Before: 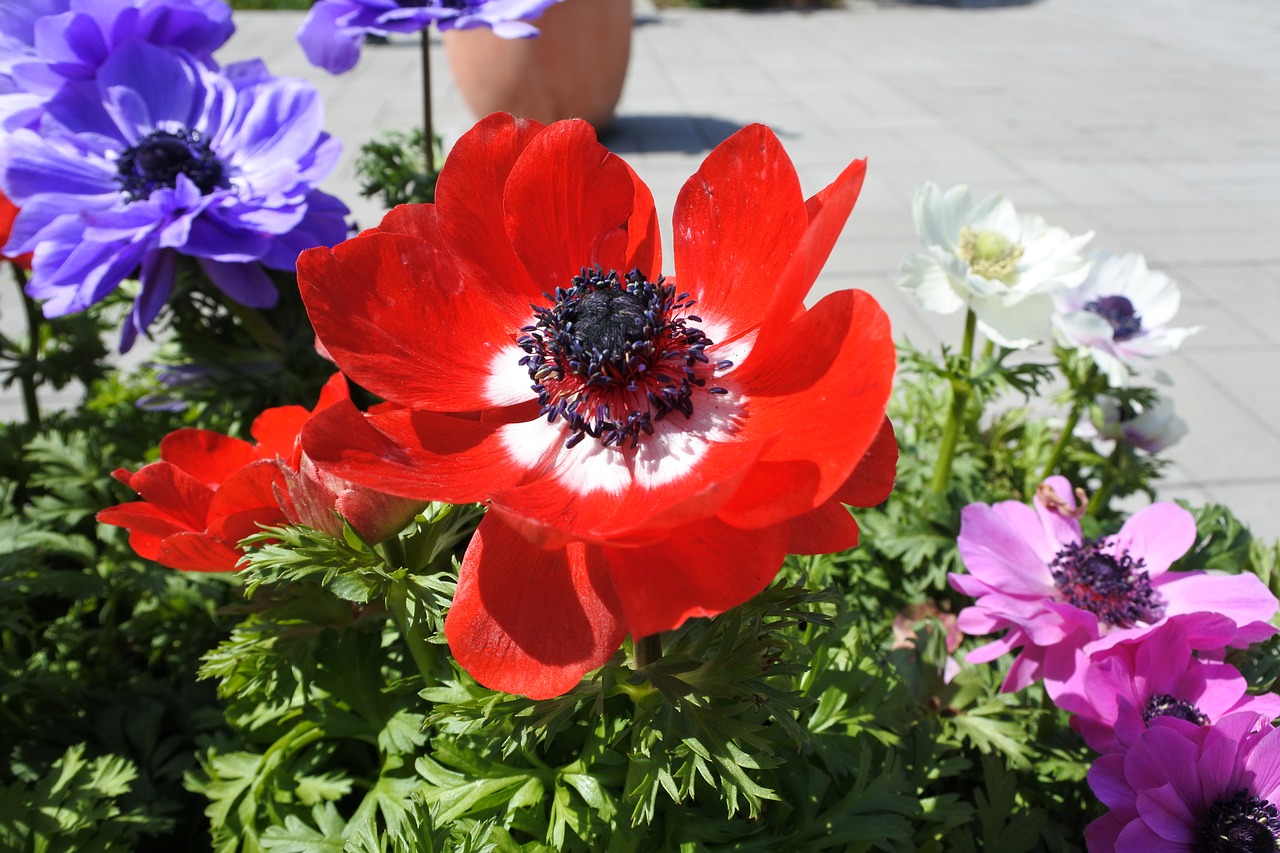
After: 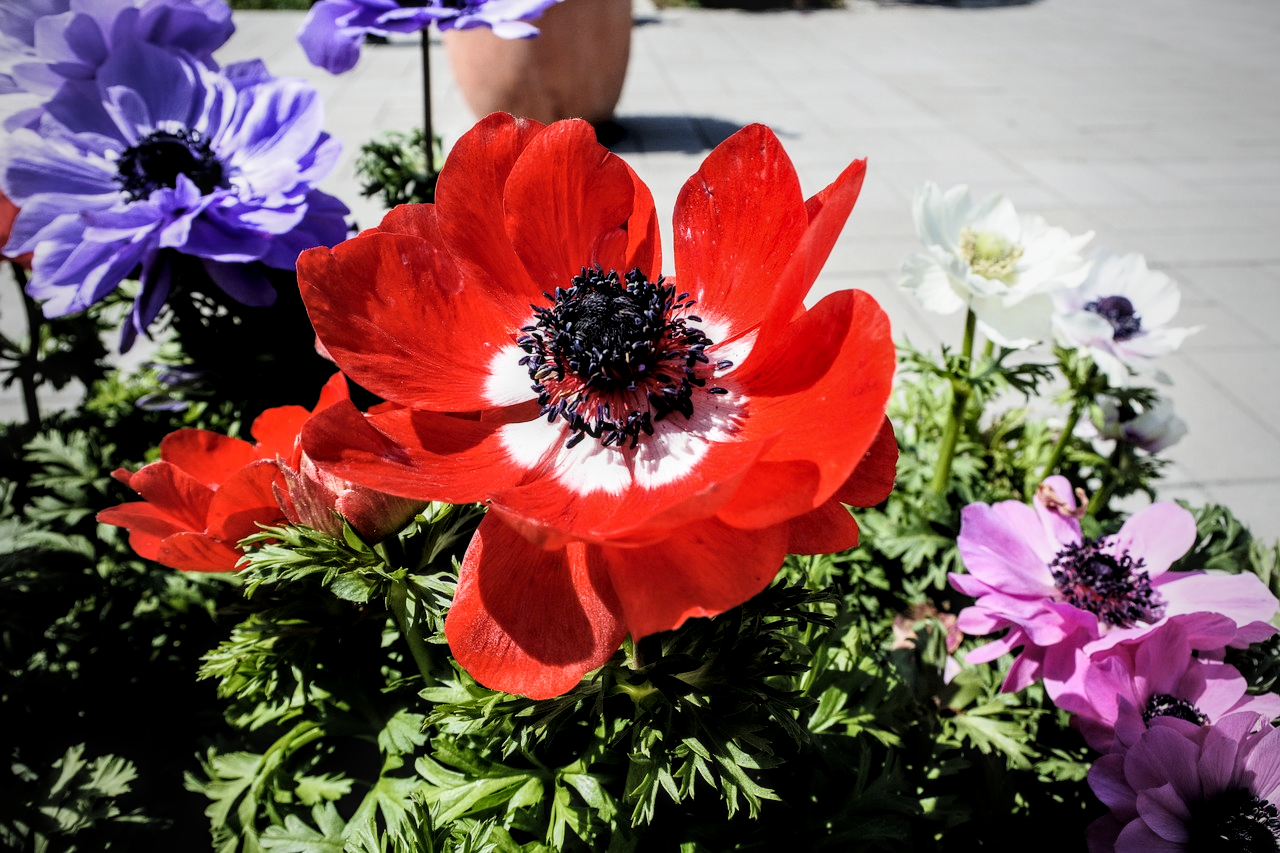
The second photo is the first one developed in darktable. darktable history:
local contrast: highlights 61%, detail 143%, midtone range 0.428
filmic rgb: black relative exposure -5 EV, white relative exposure 3.5 EV, hardness 3.19, contrast 1.5, highlights saturation mix -50%
vignetting: fall-off start 74.49%, fall-off radius 65.9%, brightness -0.628, saturation -0.68
